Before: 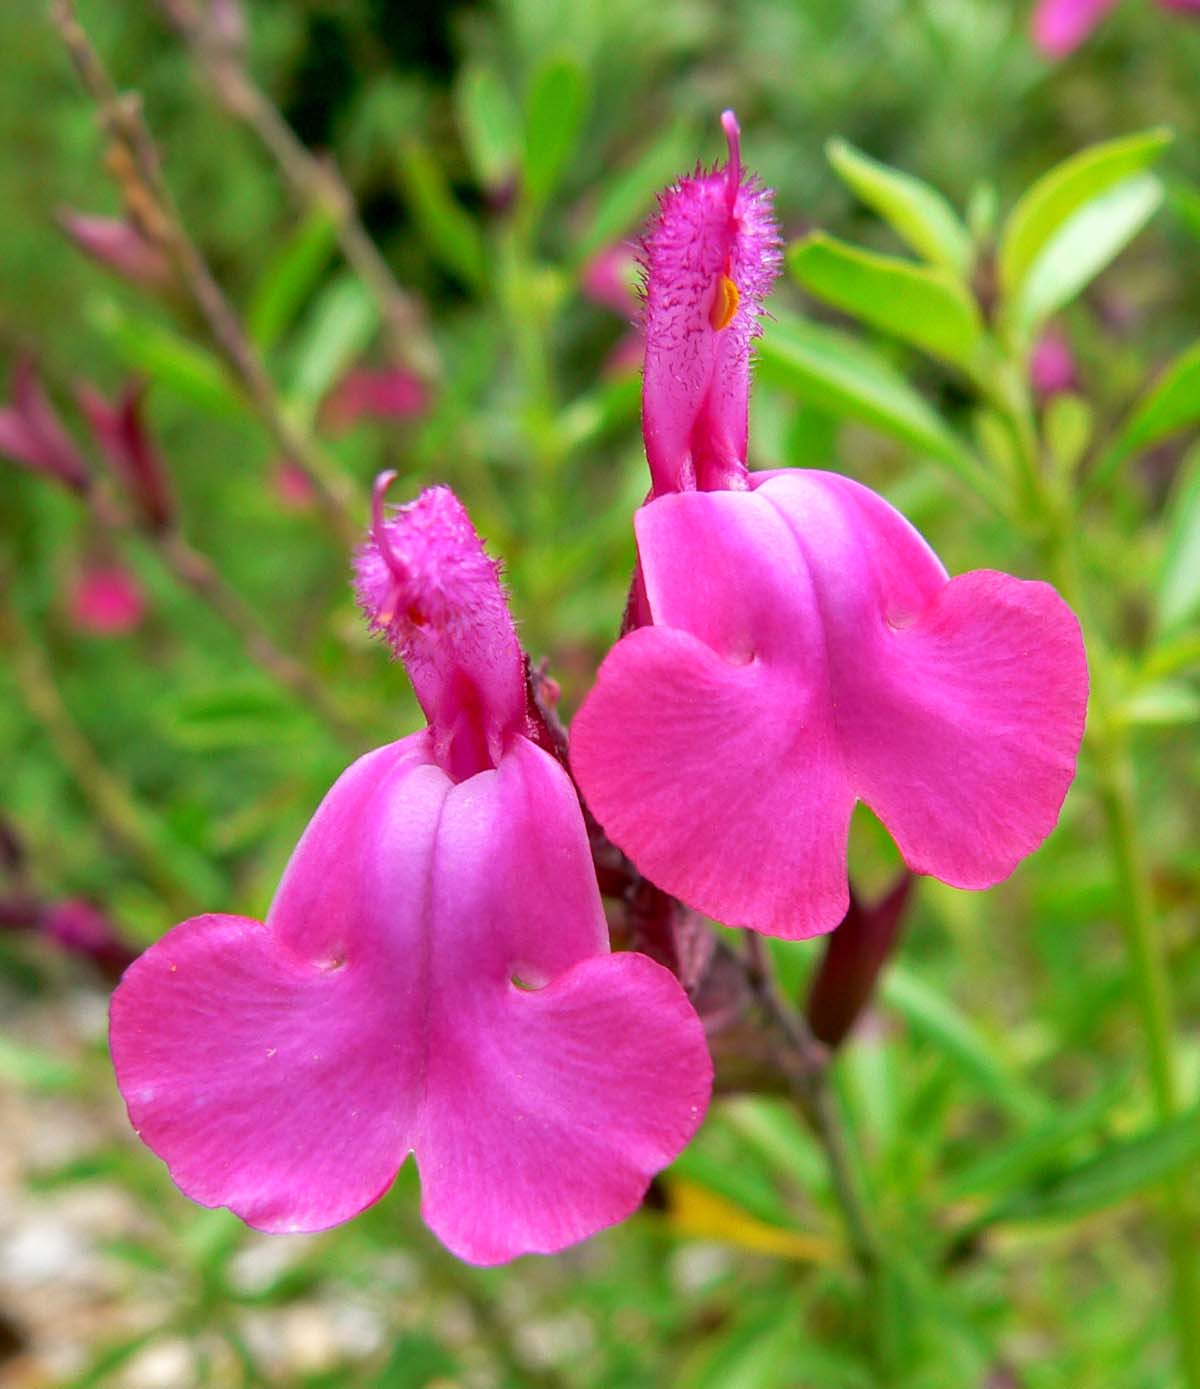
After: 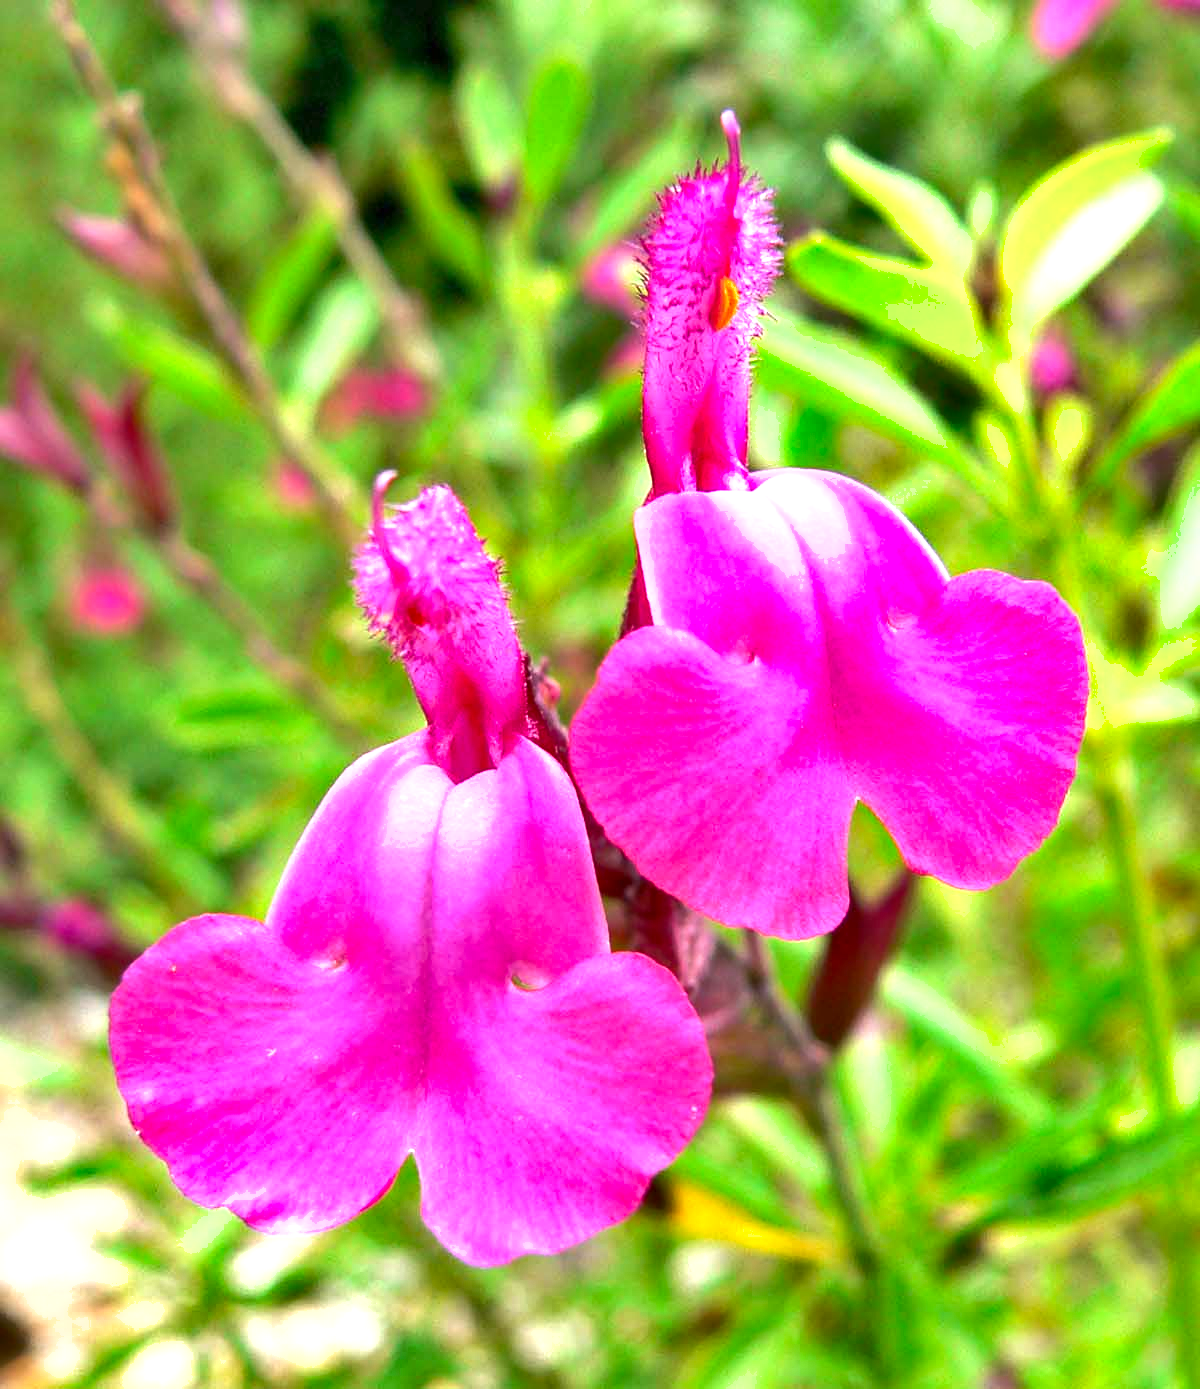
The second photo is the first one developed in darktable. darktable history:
exposure: exposure 1.15 EV, compensate highlight preservation false
shadows and highlights: soften with gaussian
